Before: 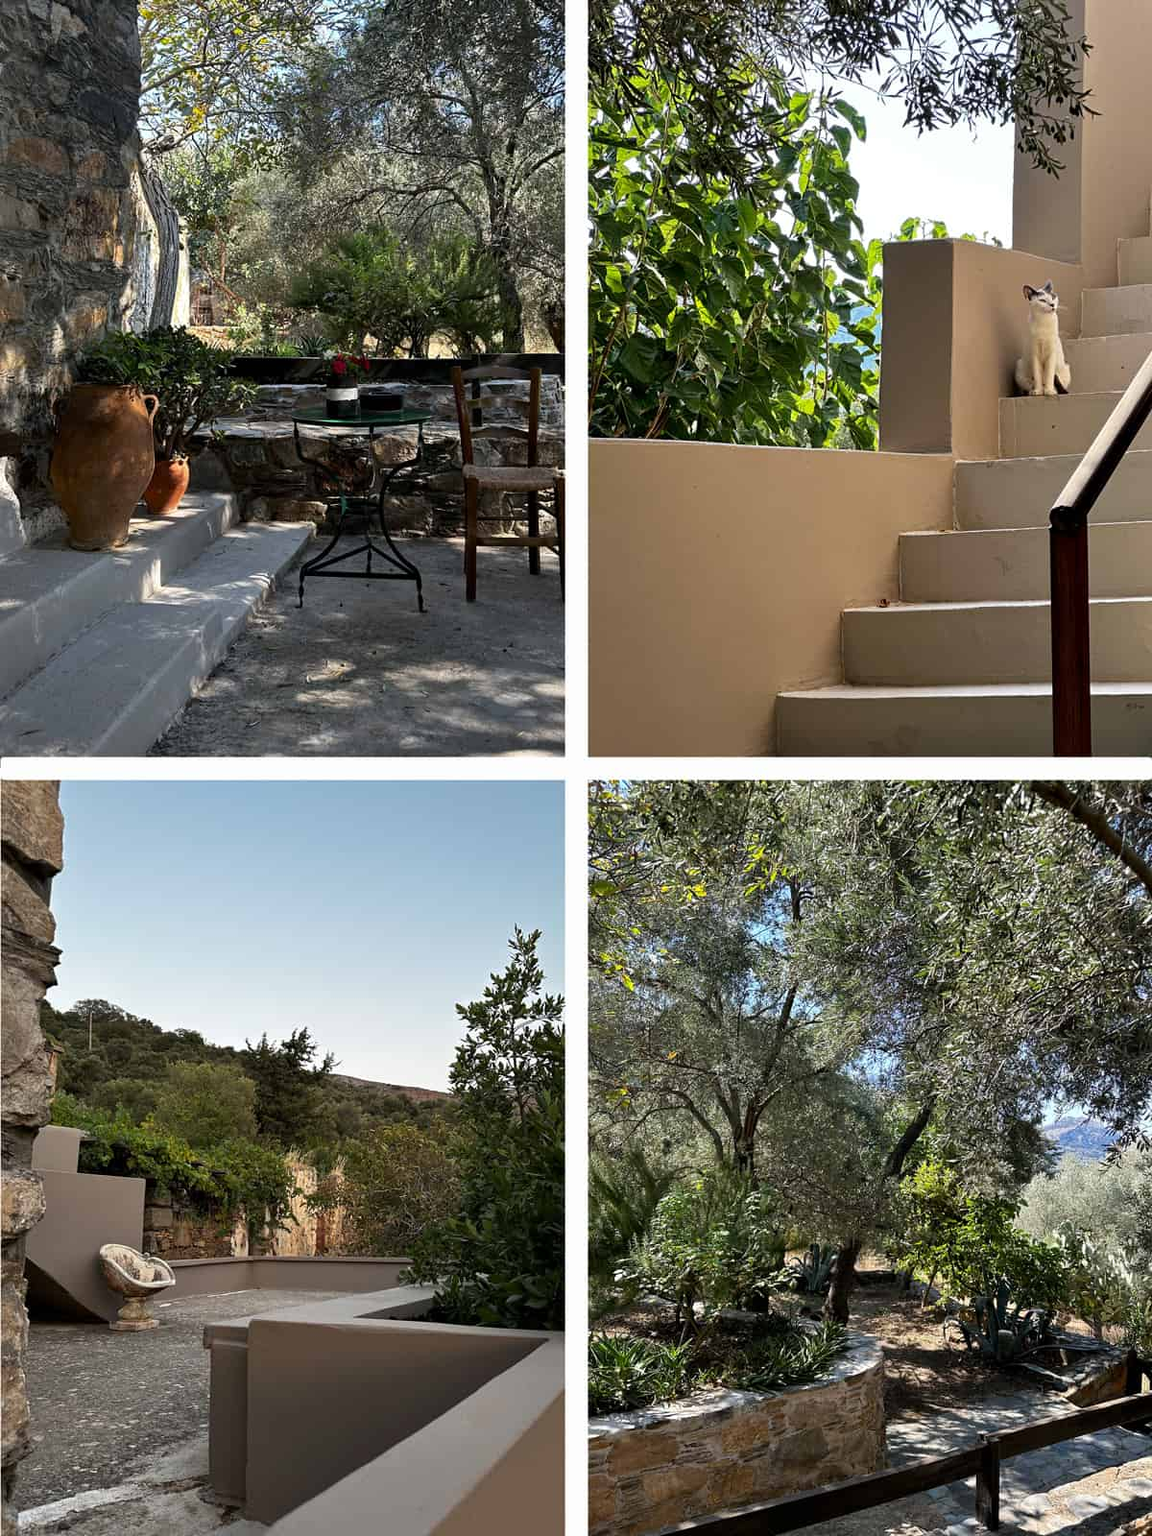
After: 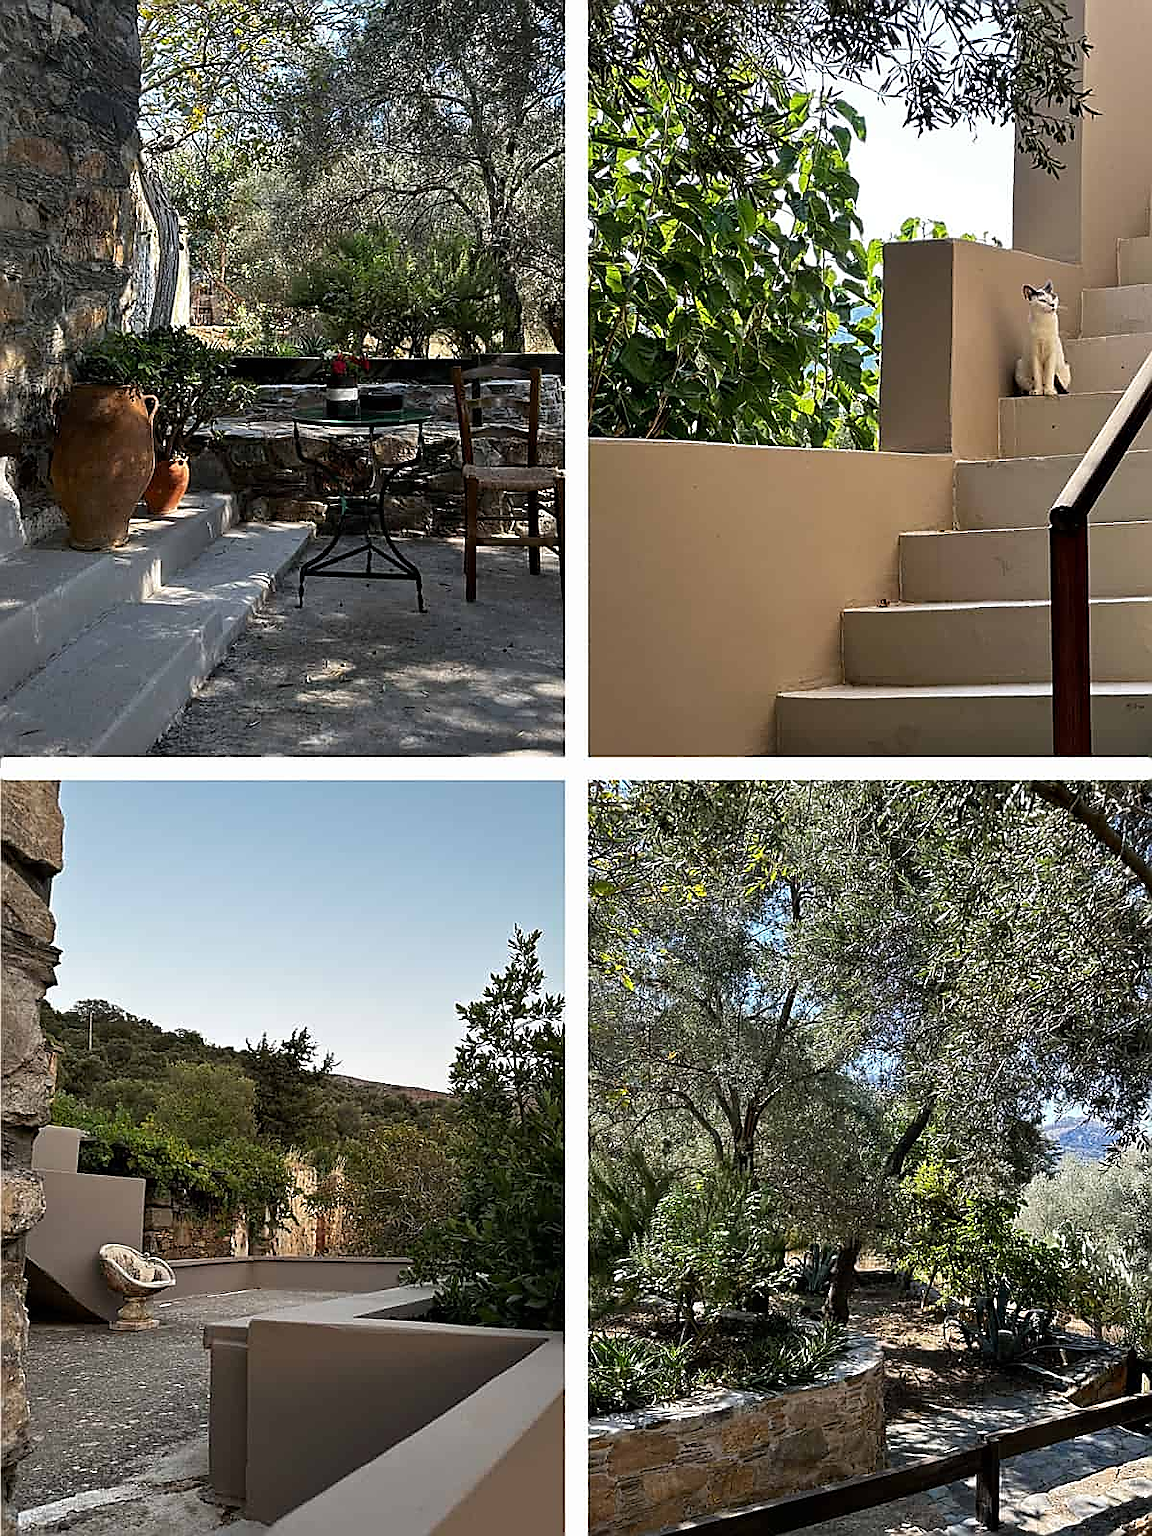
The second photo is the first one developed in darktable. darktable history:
sharpen: radius 1.4, amount 1.25, threshold 0.7
white balance: emerald 1
